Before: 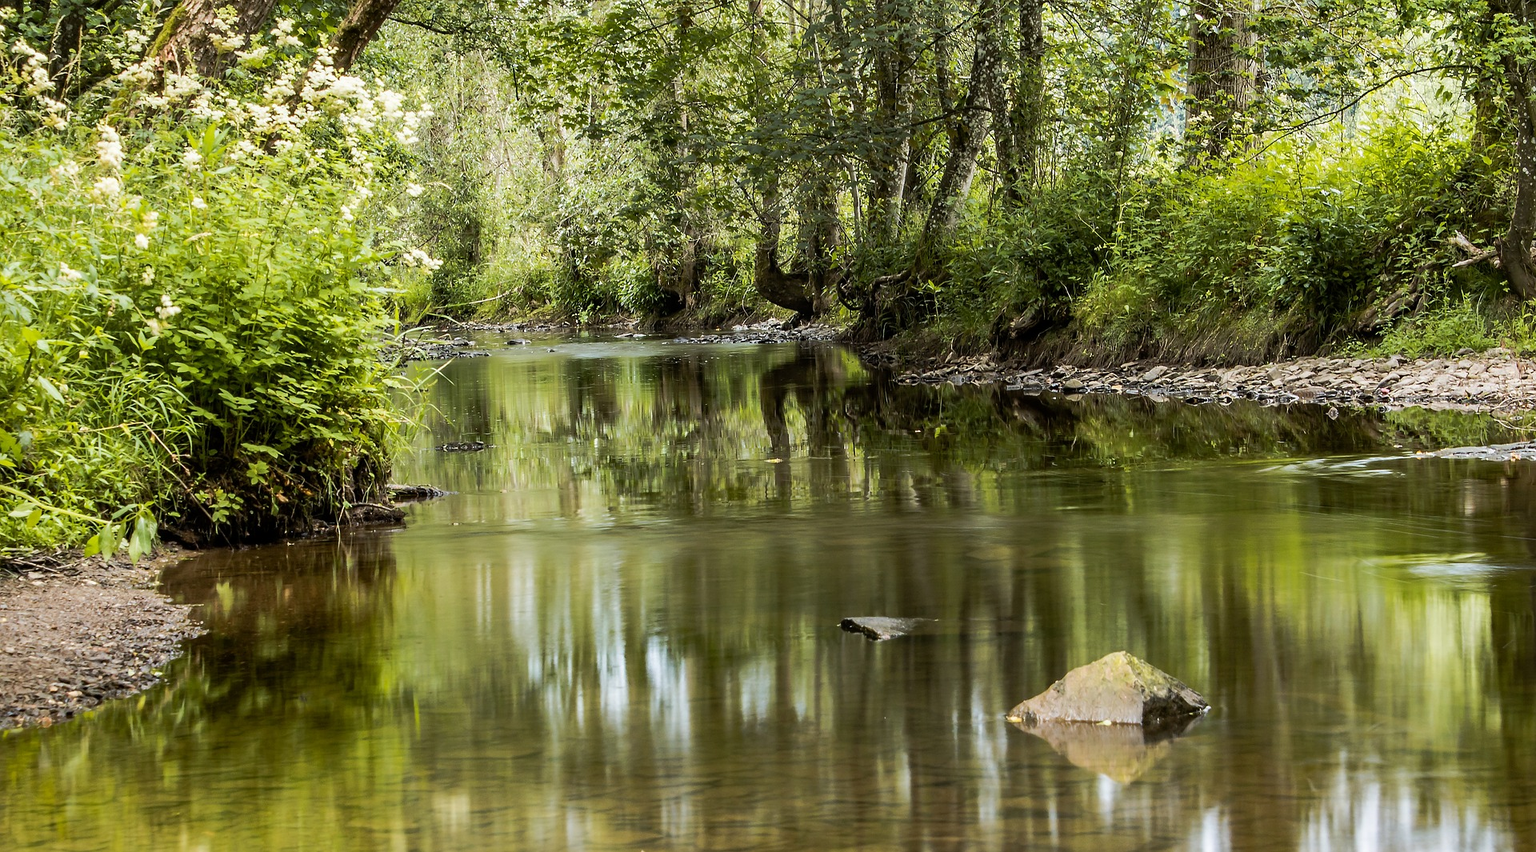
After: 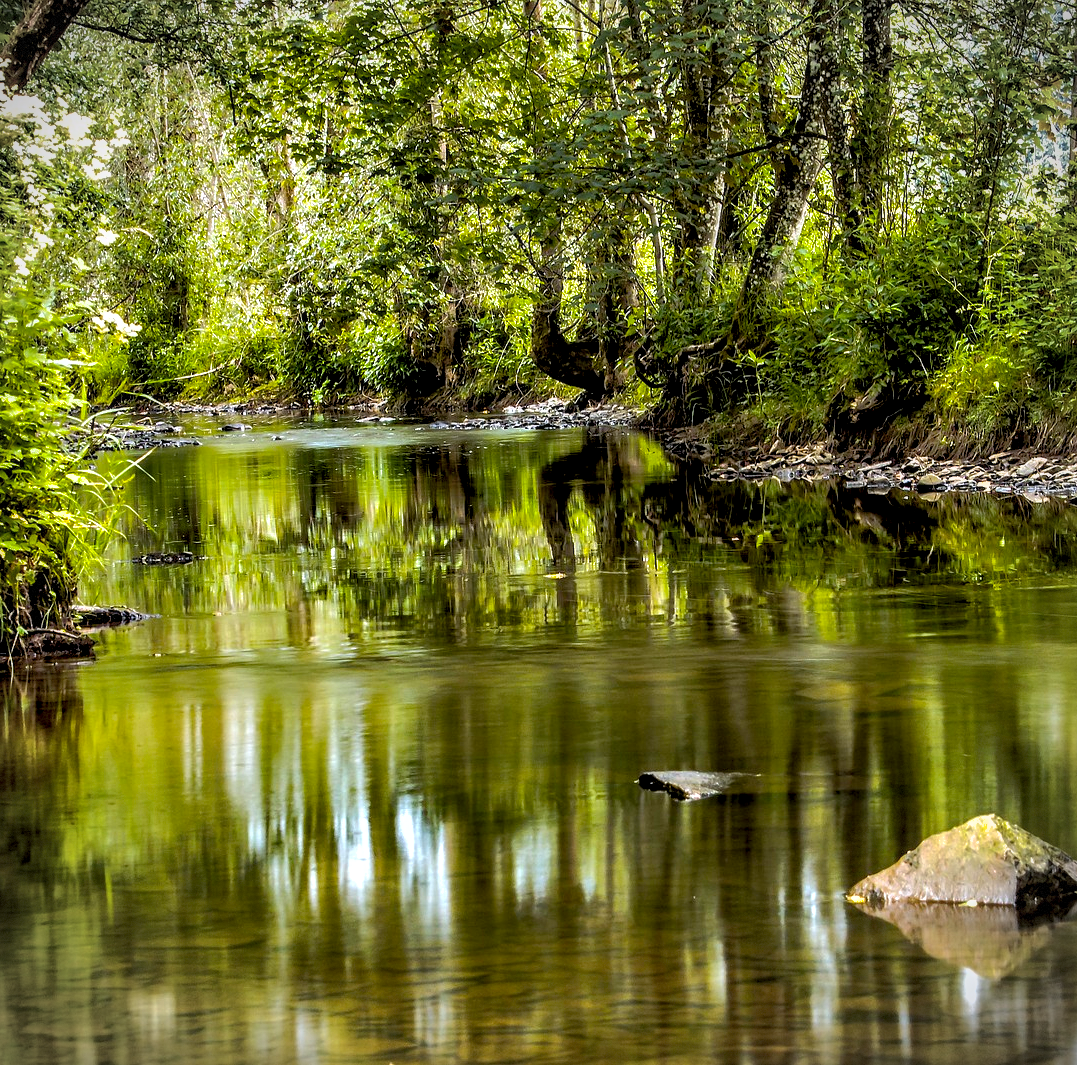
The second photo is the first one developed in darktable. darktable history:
contrast equalizer: y [[0.6 ×6], [0.55 ×6], [0 ×6], [0 ×6], [0 ×6]]
crop: left 21.474%, right 22.428%
color balance rgb: linear chroma grading › global chroma 9.691%, perceptual saturation grading › global saturation 30.966%
local contrast: on, module defaults
vignetting: fall-off radius 61.12%, dithering 8-bit output
shadows and highlights: on, module defaults
